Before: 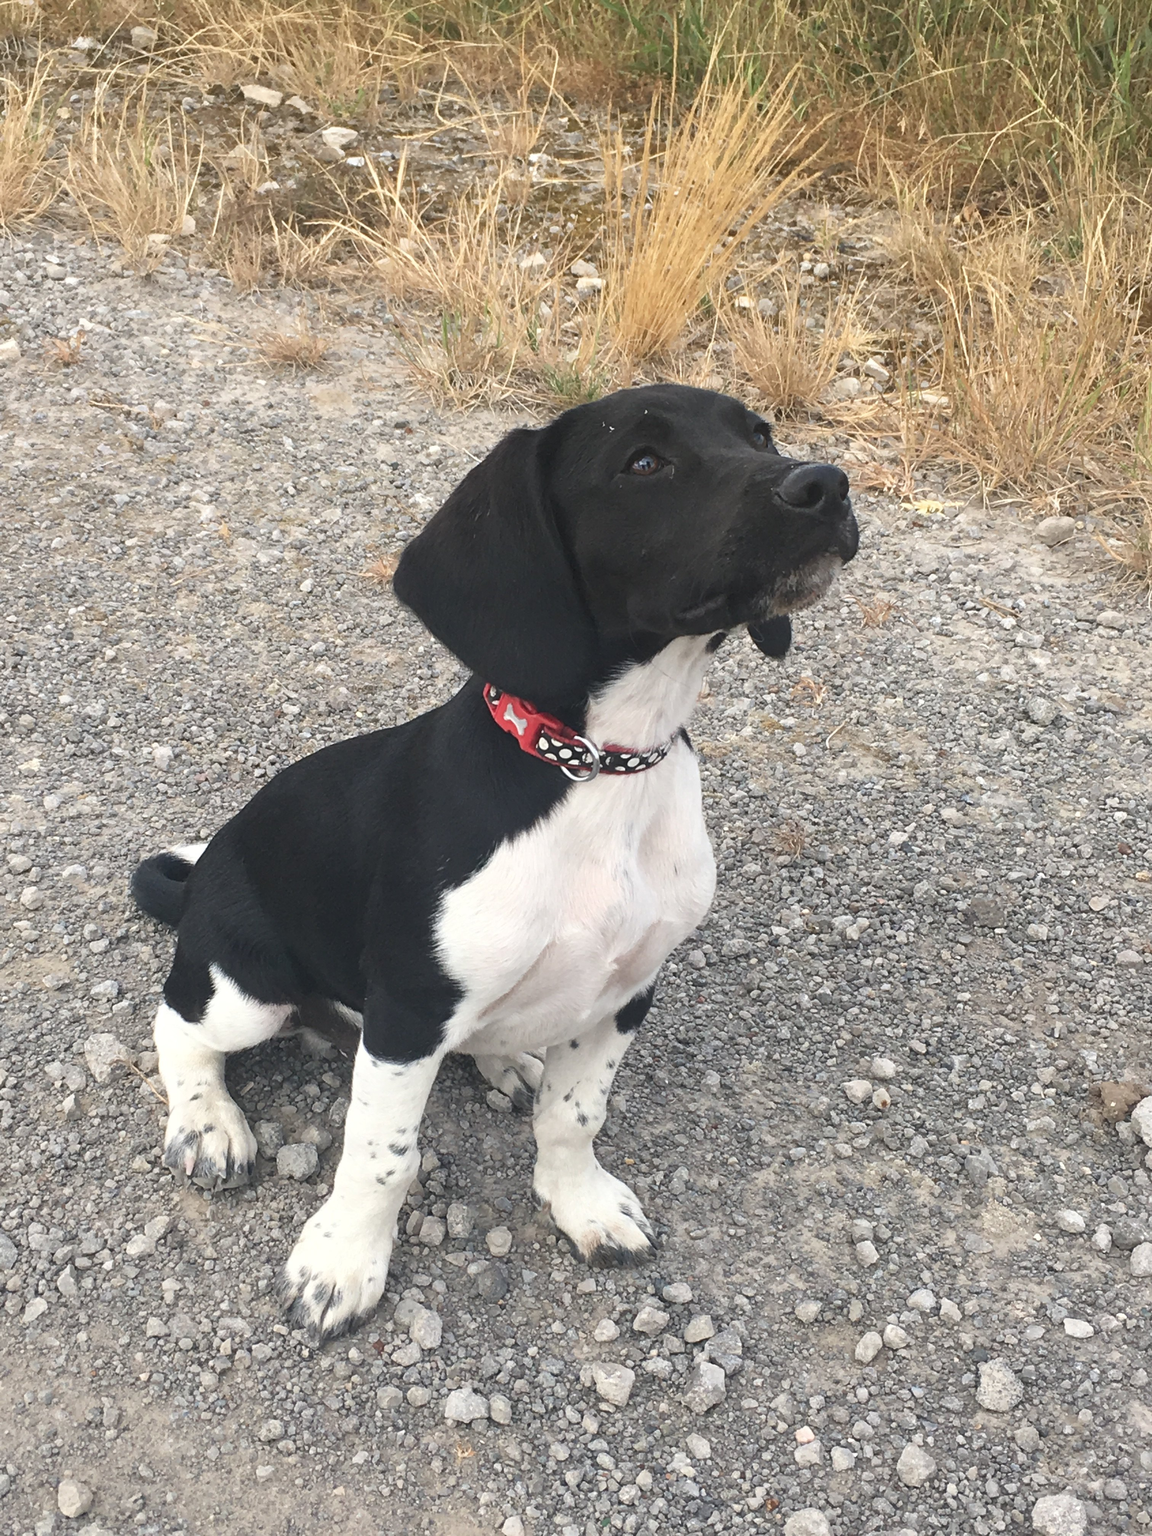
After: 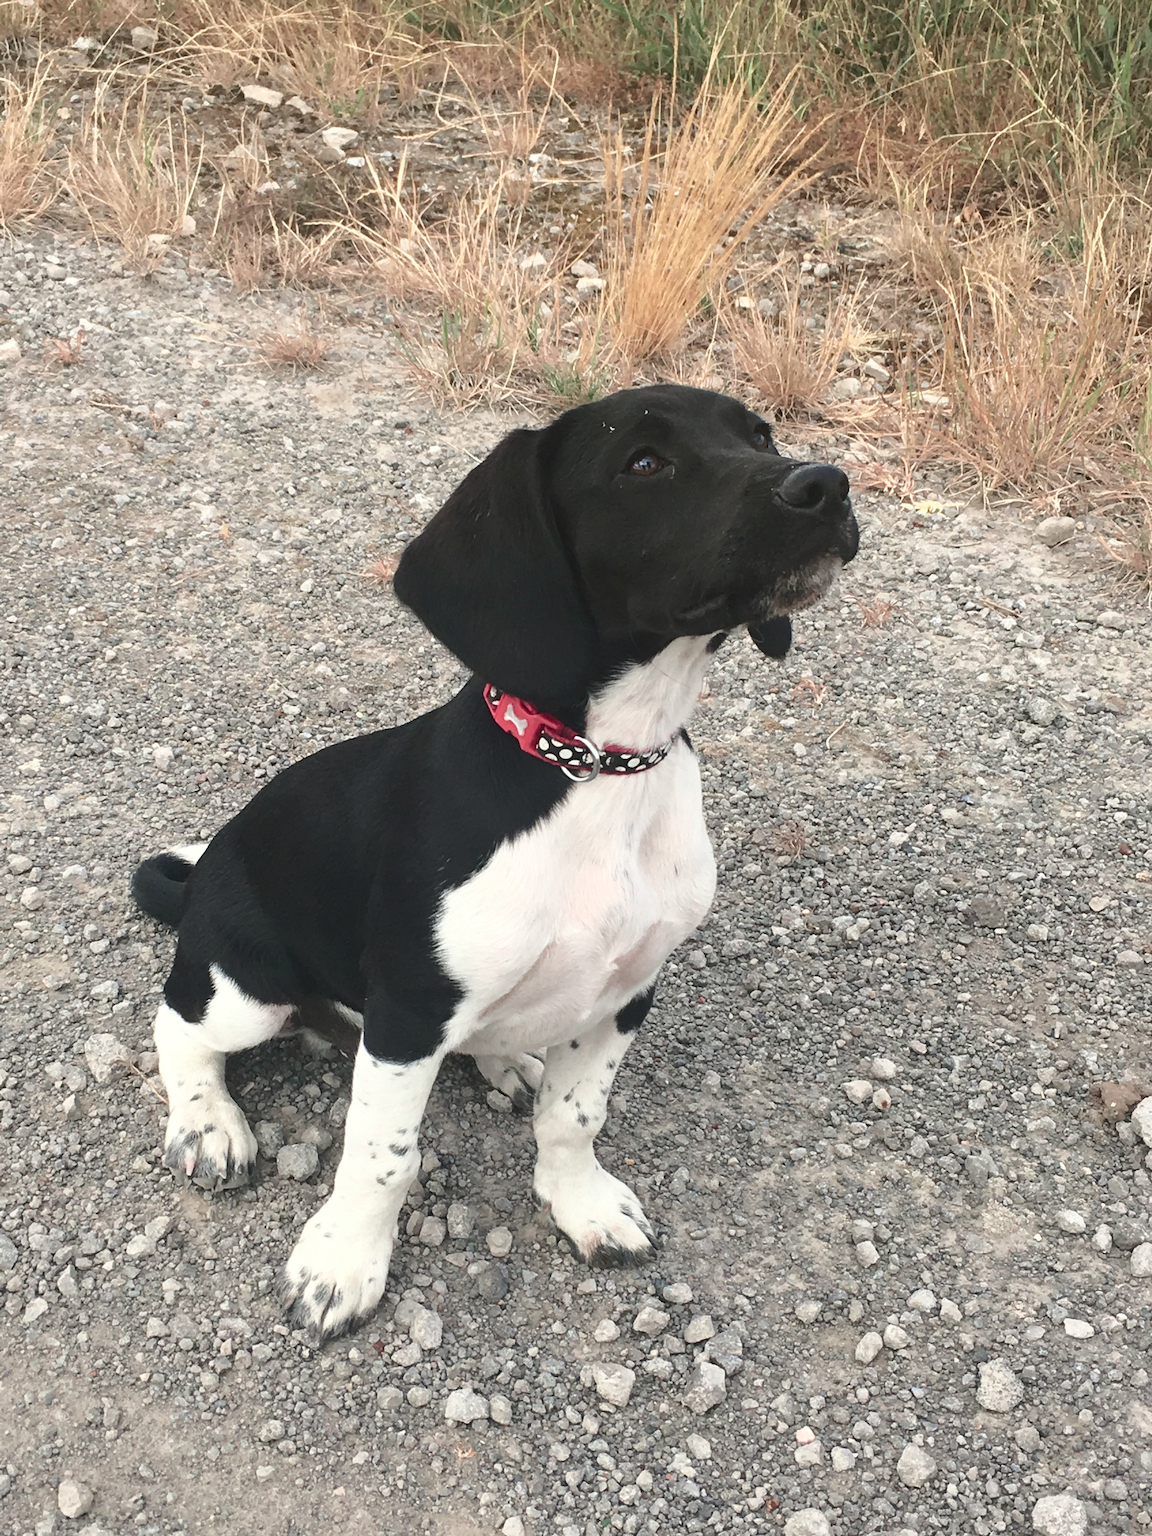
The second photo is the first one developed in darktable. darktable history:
tone curve: curves: ch0 [(0, 0.021) (0.059, 0.053) (0.212, 0.18) (0.337, 0.304) (0.495, 0.505) (0.725, 0.731) (0.89, 0.919) (1, 1)]; ch1 [(0, 0) (0.094, 0.081) (0.285, 0.299) (0.413, 0.43) (0.479, 0.475) (0.54, 0.55) (0.615, 0.65) (0.683, 0.688) (1, 1)]; ch2 [(0, 0) (0.257, 0.217) (0.434, 0.434) (0.498, 0.507) (0.599, 0.578) (1, 1)], color space Lab, independent channels
